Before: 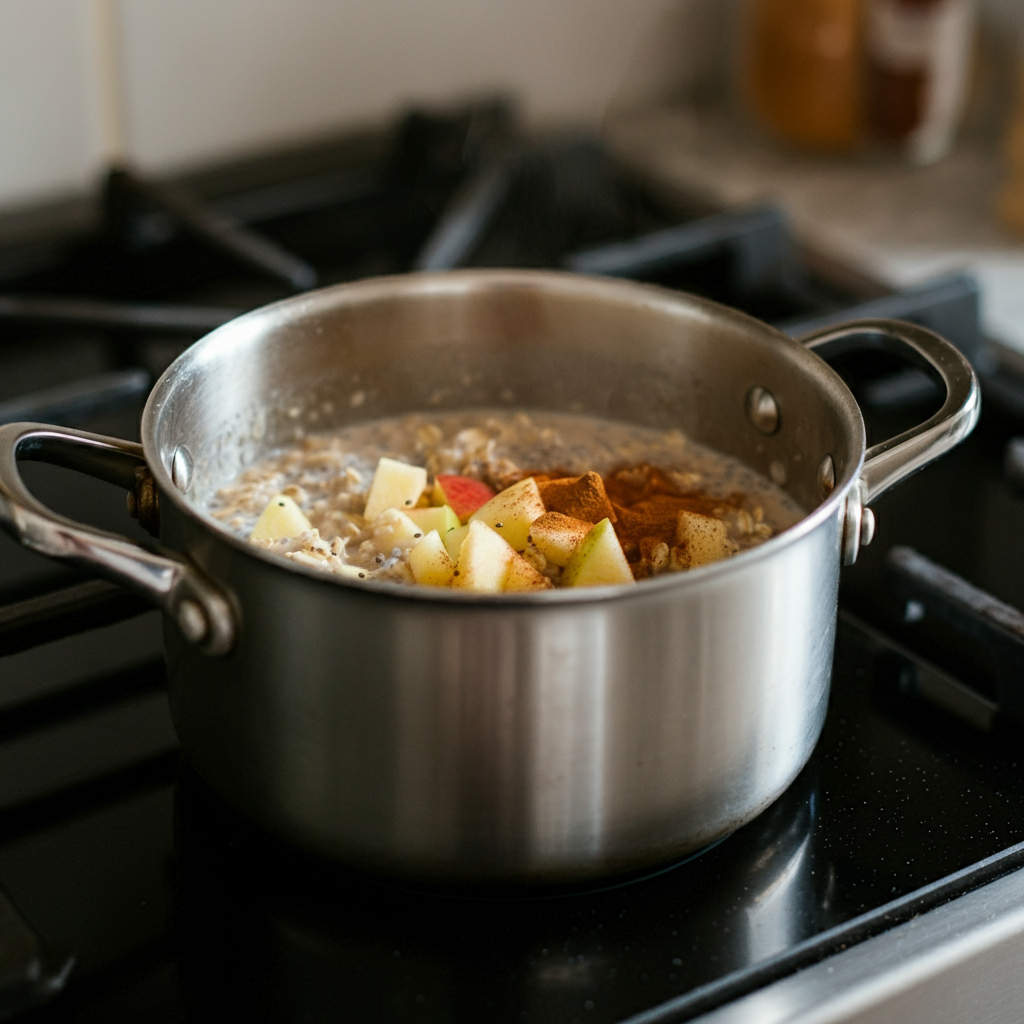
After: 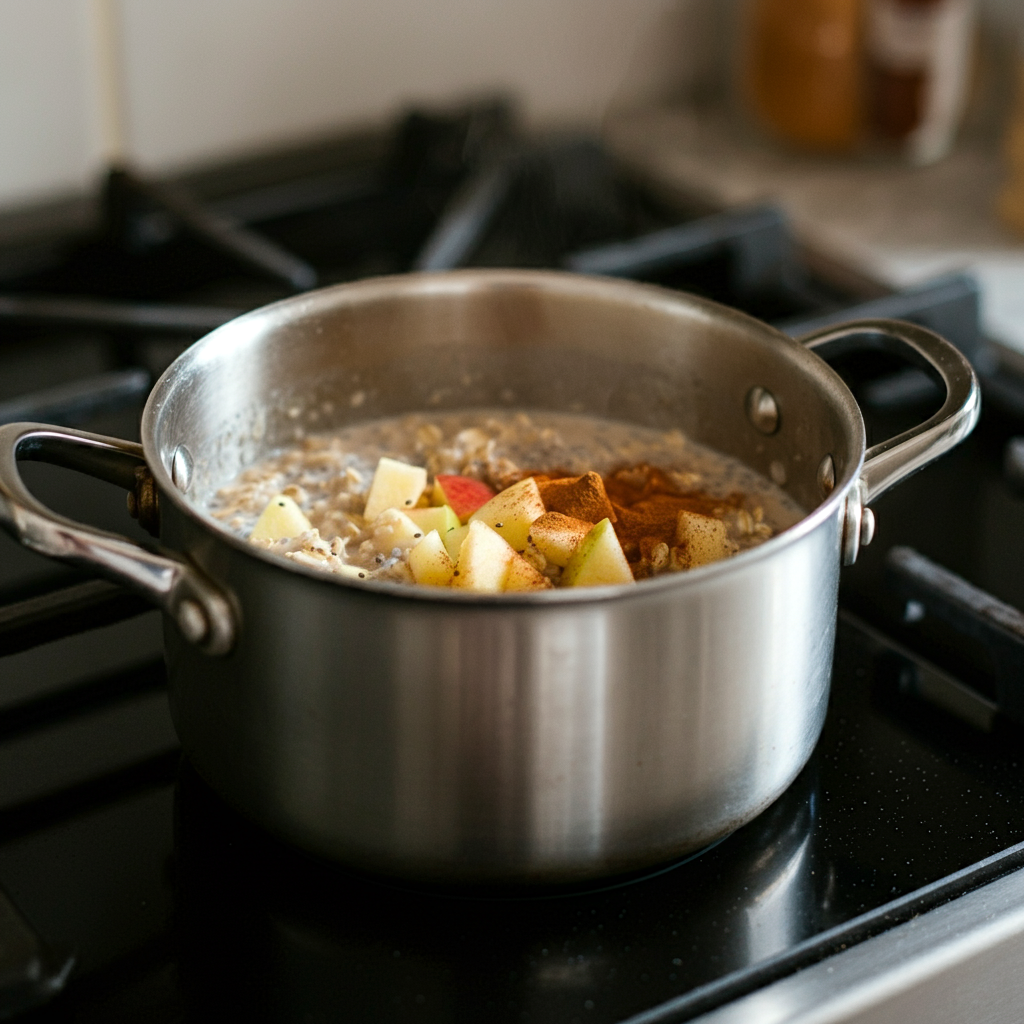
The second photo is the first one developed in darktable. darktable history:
exposure: exposure 0.132 EV, compensate highlight preservation false
